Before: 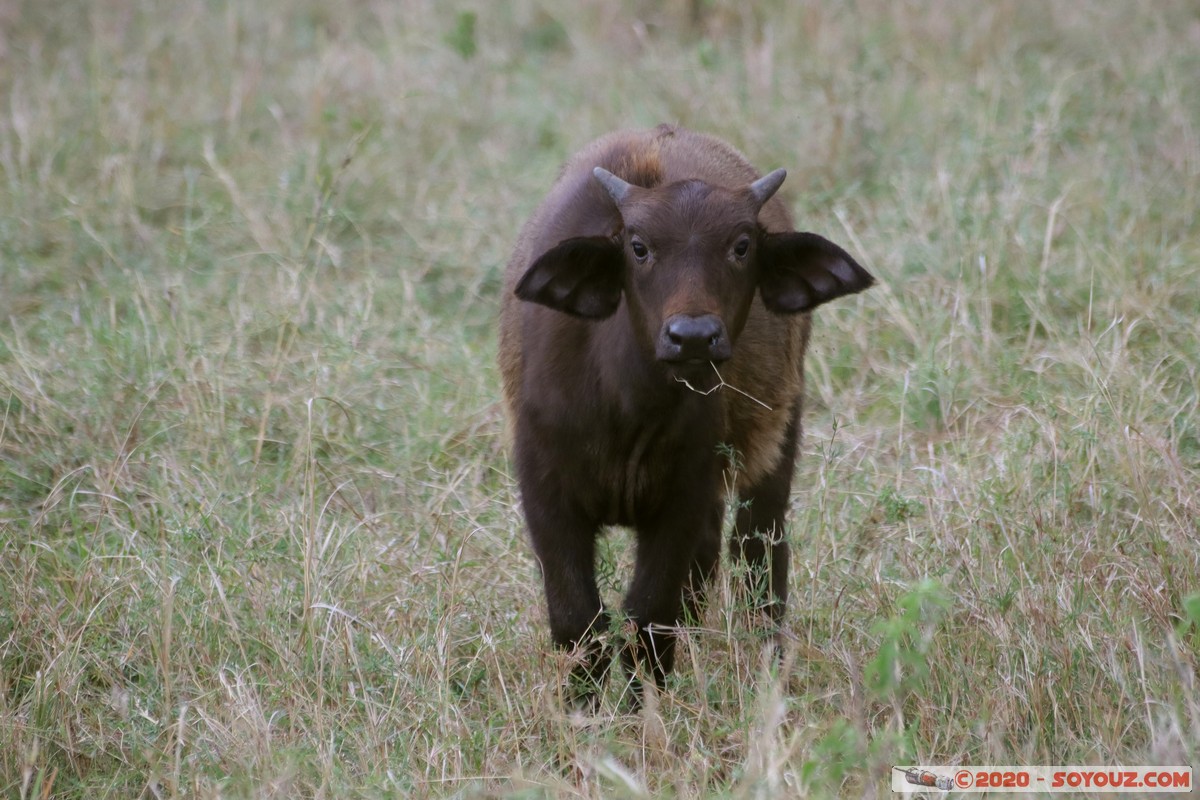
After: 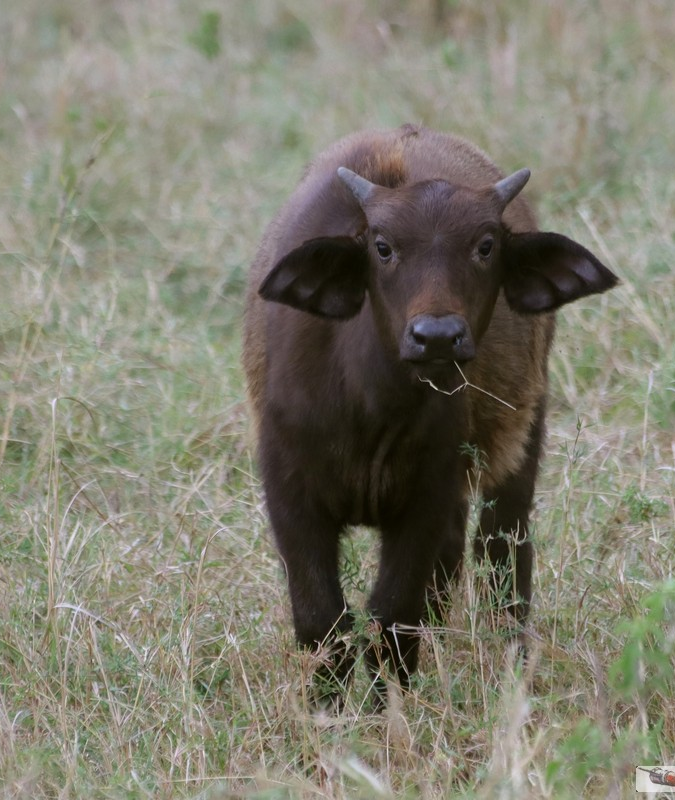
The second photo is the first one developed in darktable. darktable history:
crop: left 21.392%, right 22.285%
tone equalizer: on, module defaults
